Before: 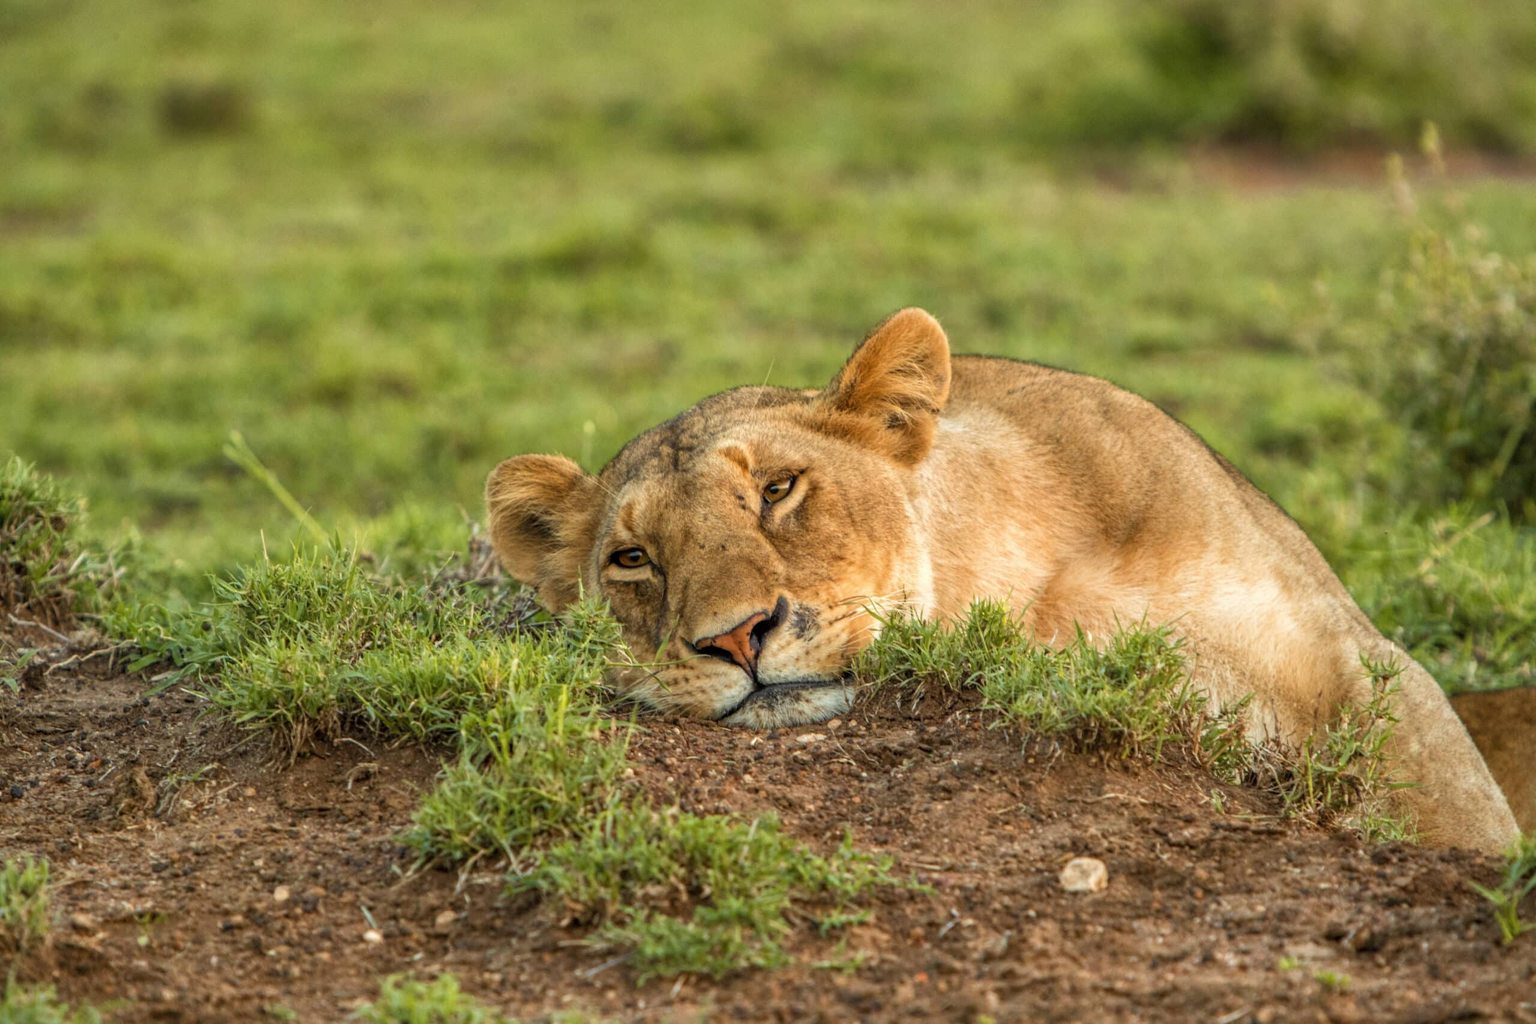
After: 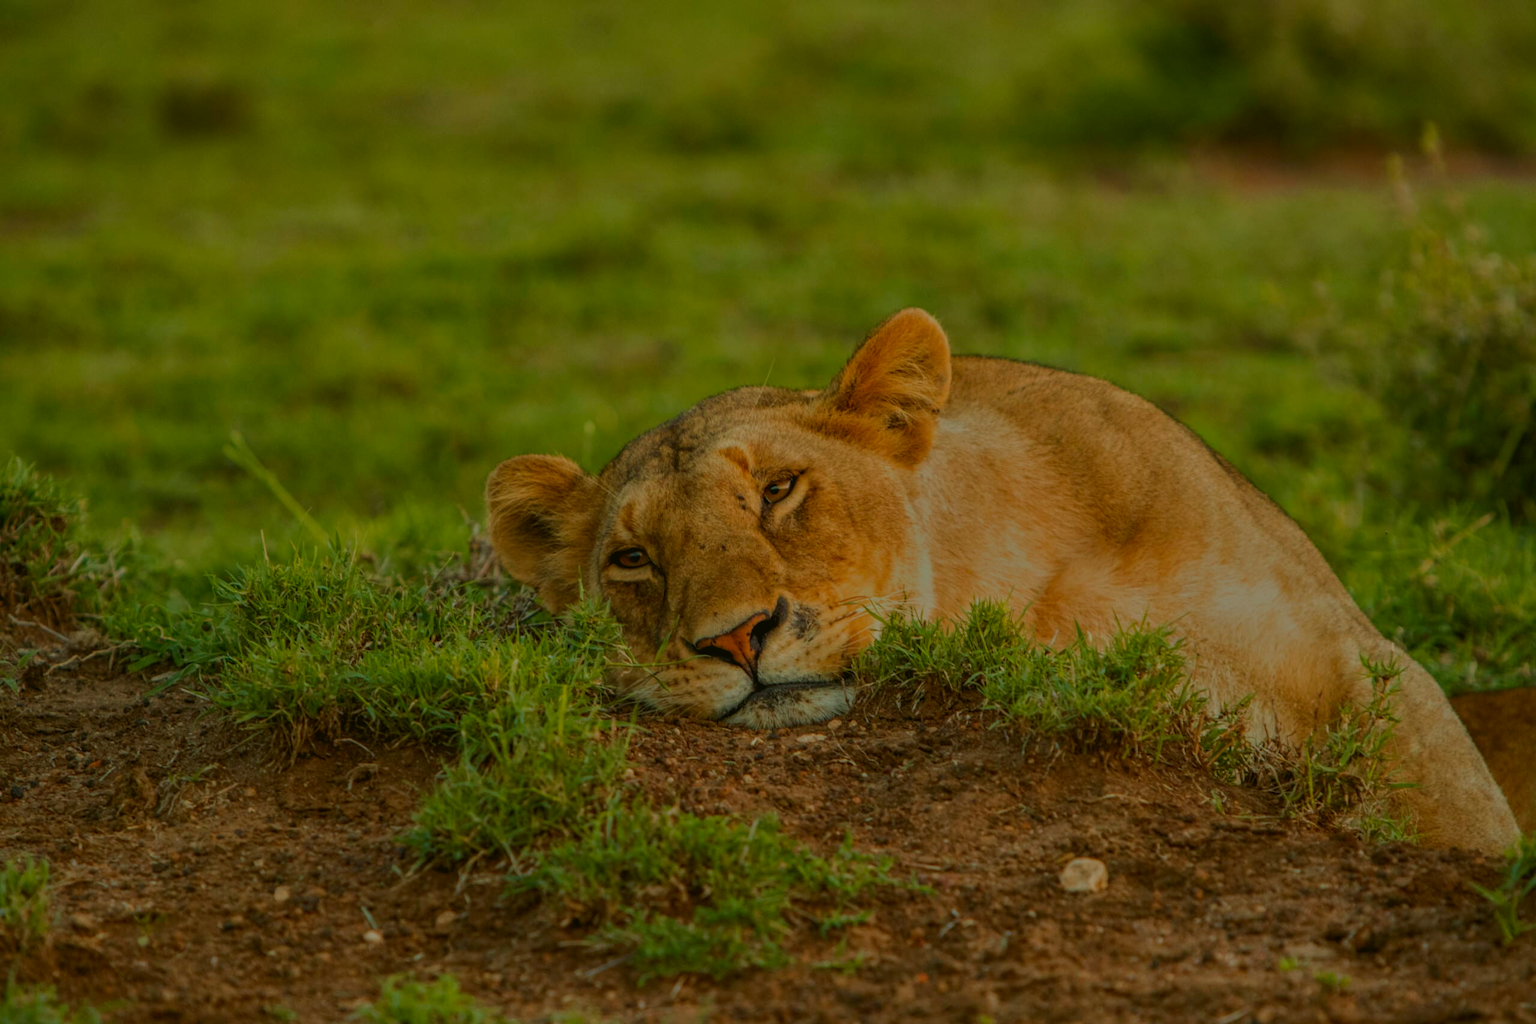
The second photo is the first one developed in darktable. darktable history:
tone equalizer: -8 EV -2 EV, -7 EV -2 EV, -6 EV -2 EV, -5 EV -2 EV, -4 EV -2 EV, -3 EV -2 EV, -2 EV -2 EV, -1 EV -1.63 EV, +0 EV -2 EV
color balance: mode lift, gamma, gain (sRGB), lift [1.04, 1, 1, 0.97], gamma [1.01, 1, 1, 0.97], gain [0.96, 1, 1, 0.97]
color correction: saturation 1.32
